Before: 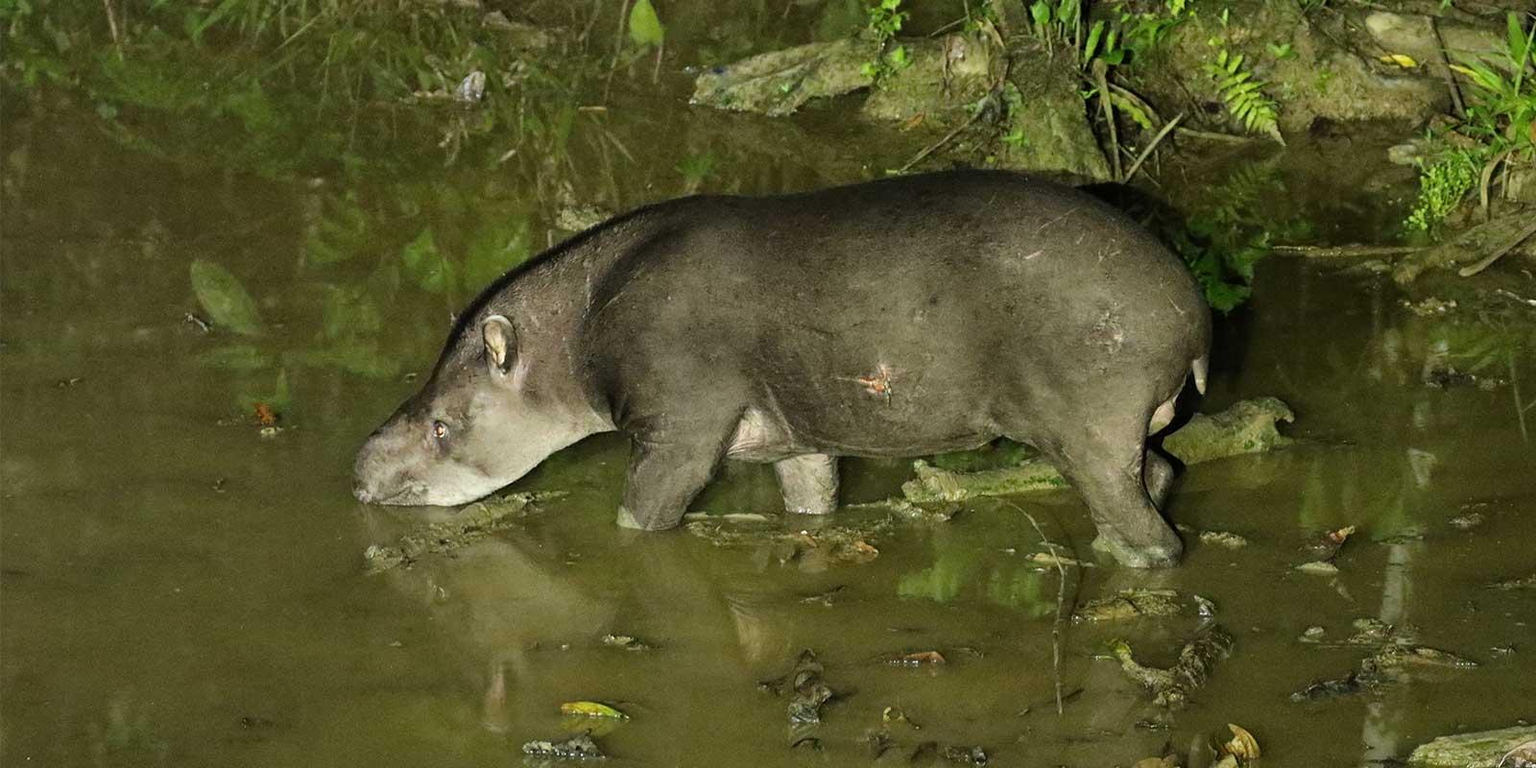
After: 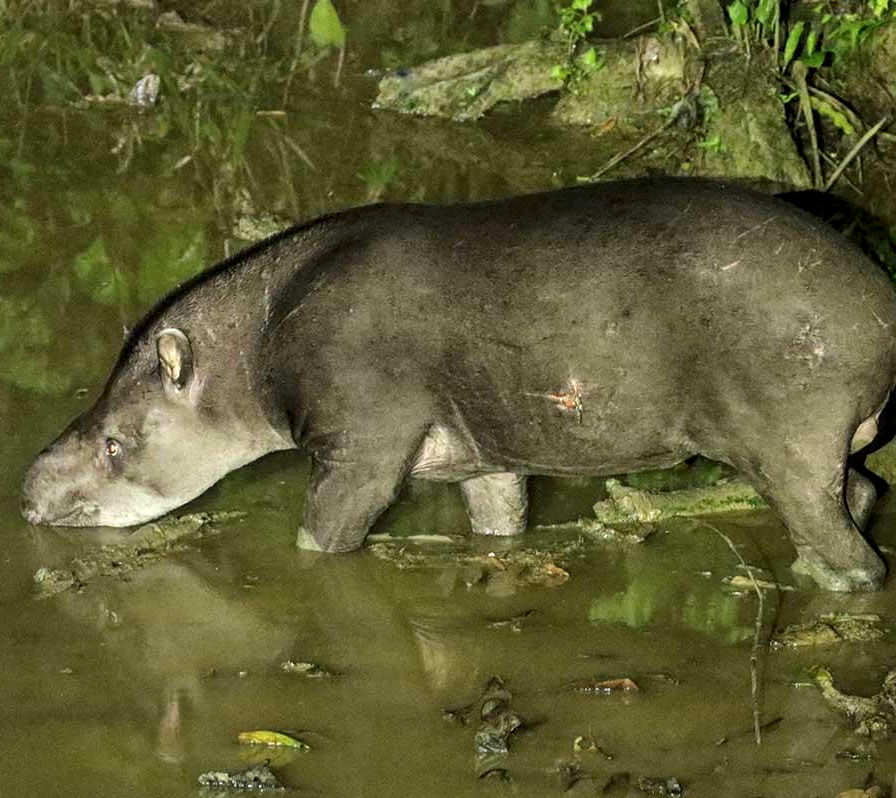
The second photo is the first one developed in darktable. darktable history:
exposure: exposure 0.131 EV, compensate highlight preservation false
white balance: emerald 1
local contrast: on, module defaults
crop: left 21.674%, right 22.086%
tone equalizer: -8 EV -0.55 EV
